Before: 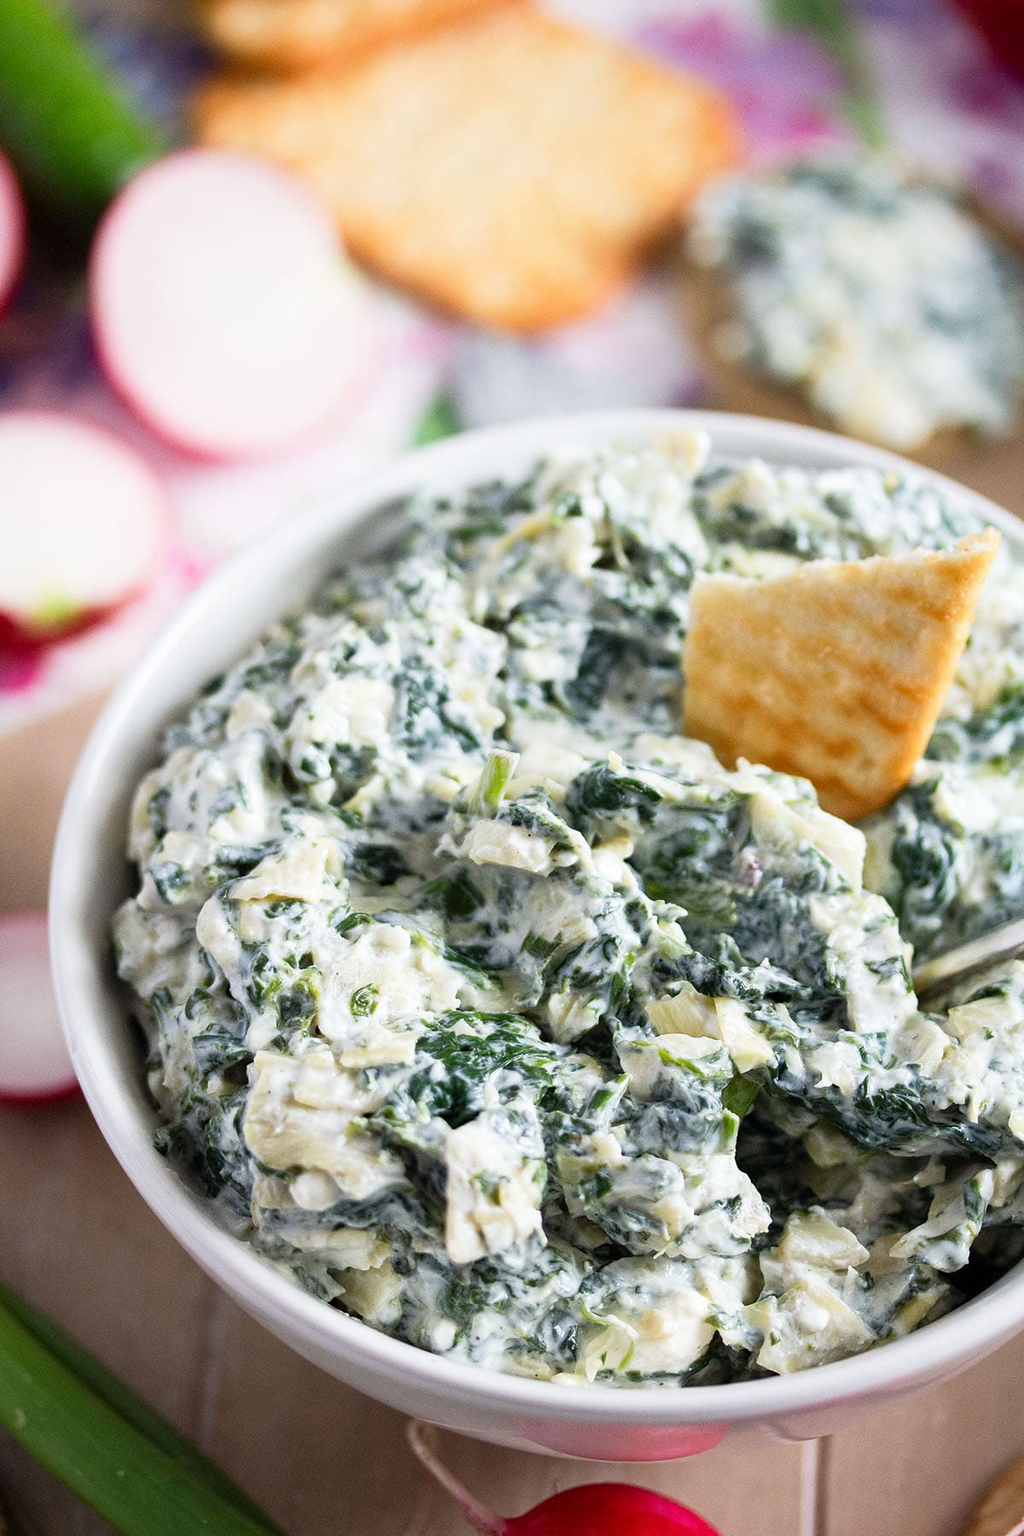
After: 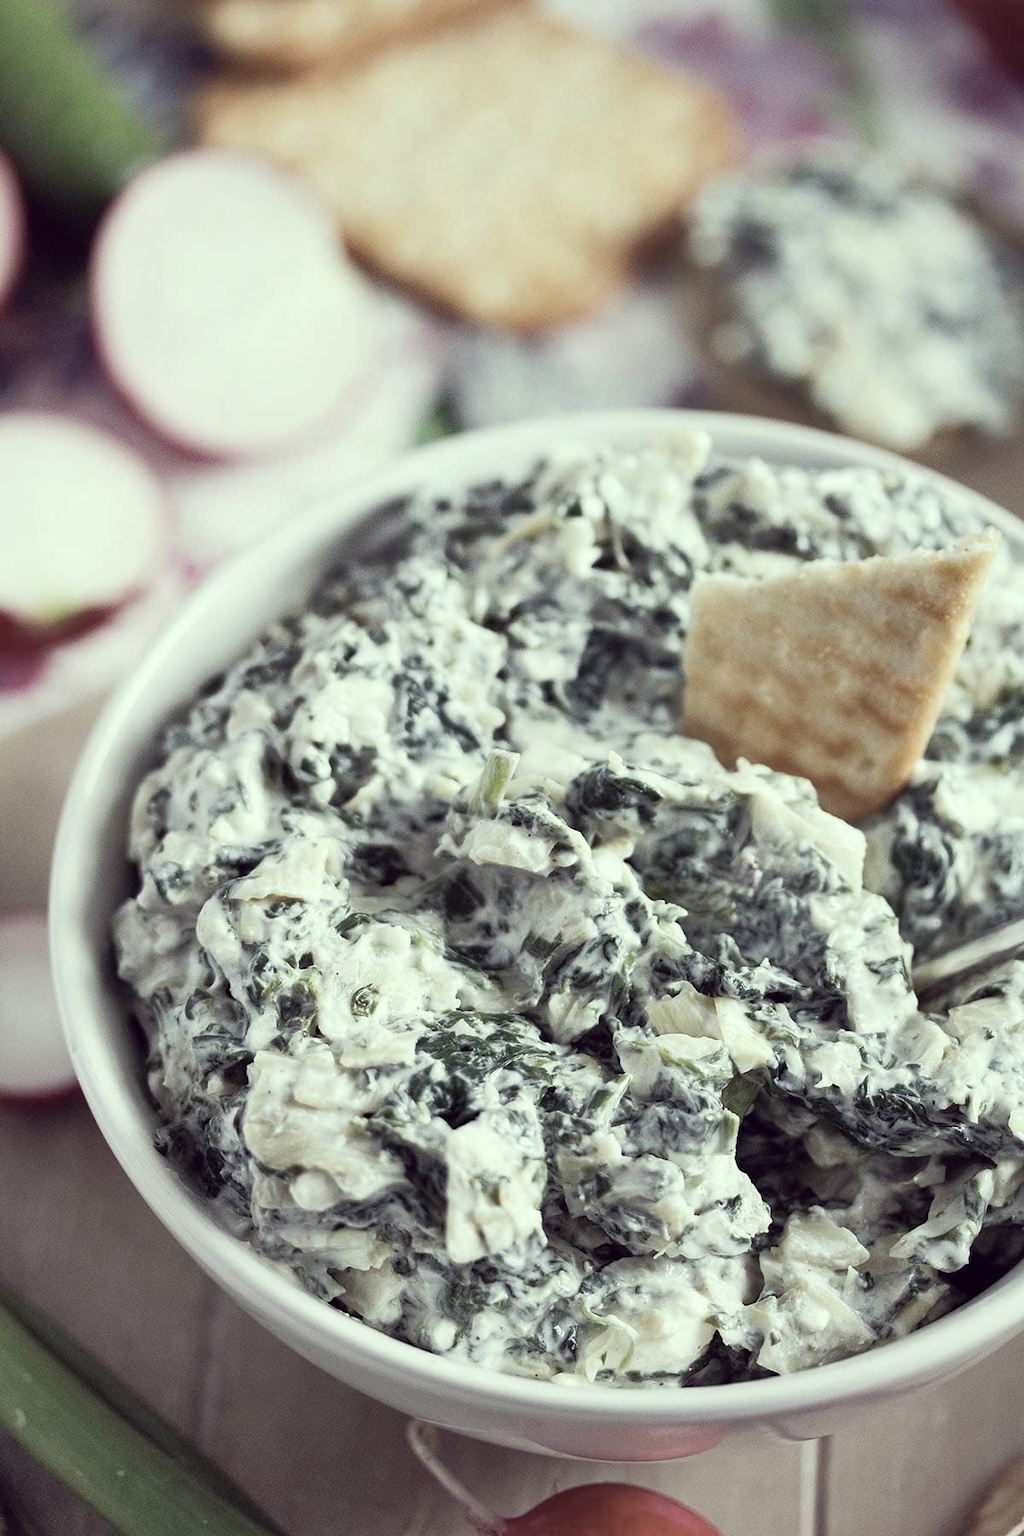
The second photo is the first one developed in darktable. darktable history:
shadows and highlights: low approximation 0.01, soften with gaussian
color correction: highlights a* -20.94, highlights b* 20.28, shadows a* 19.49, shadows b* -19.99, saturation 0.39
